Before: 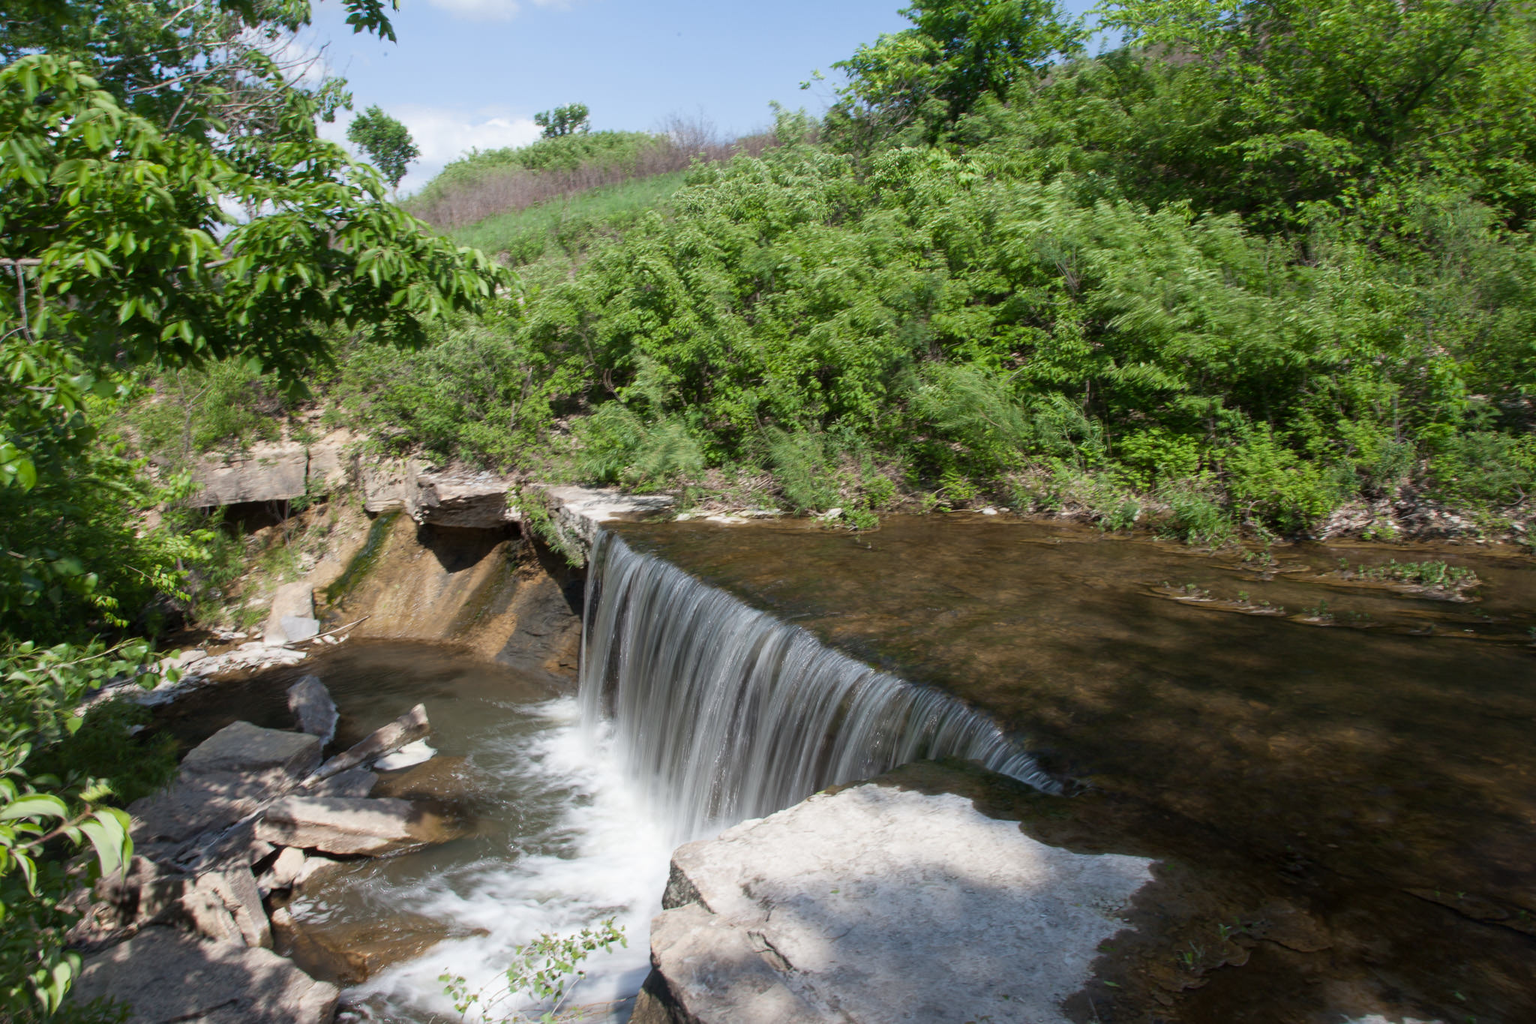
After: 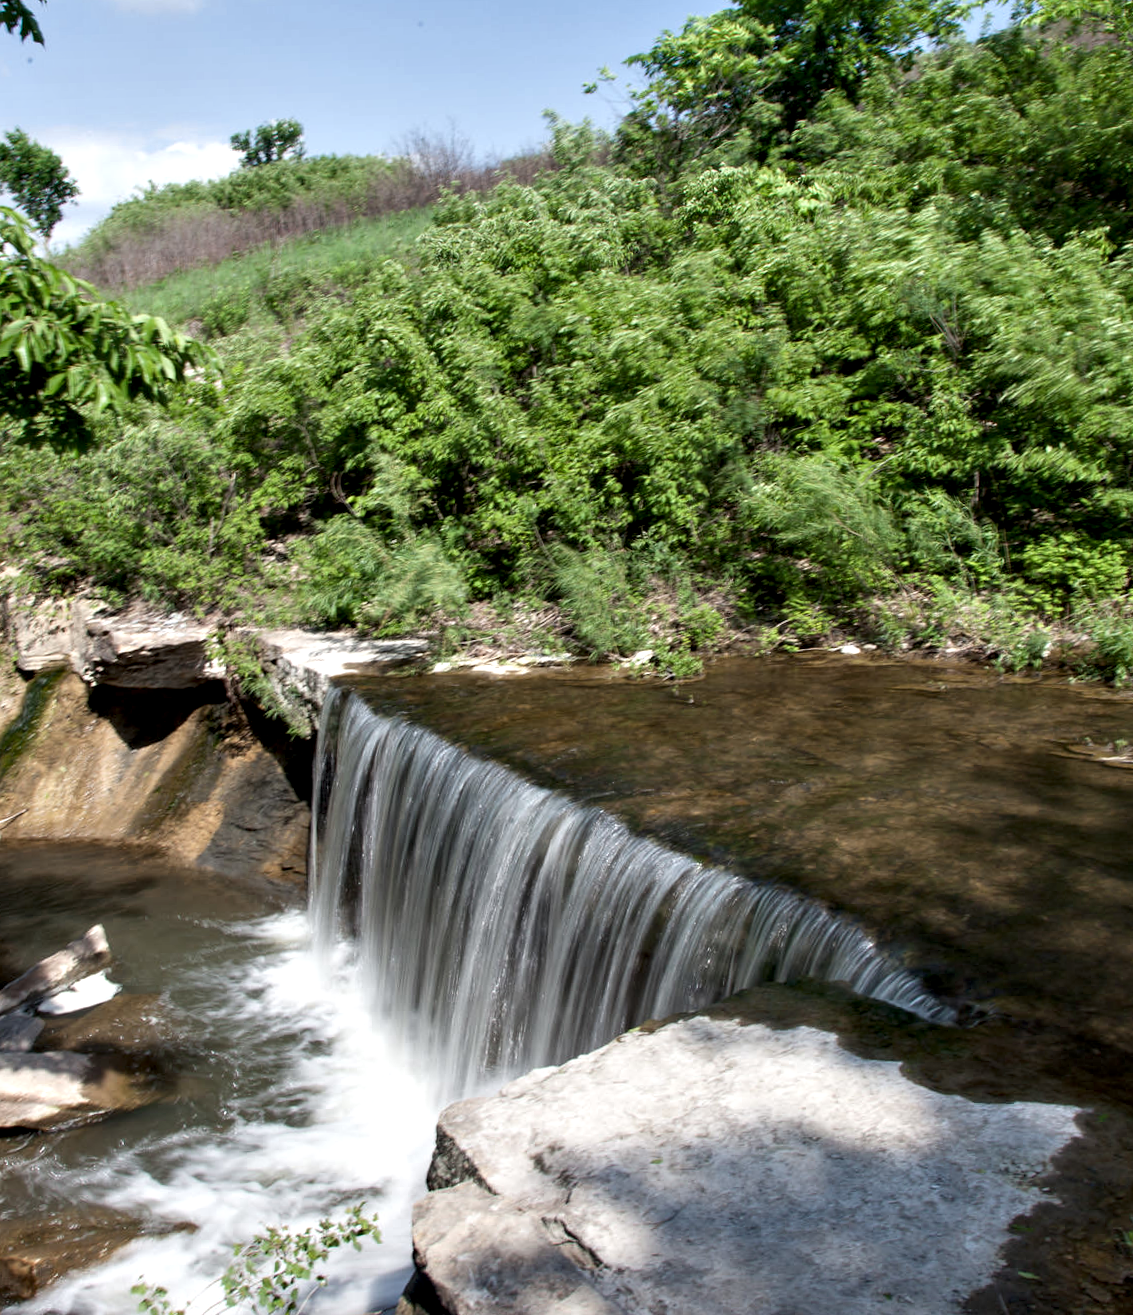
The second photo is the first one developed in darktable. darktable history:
rotate and perspective: rotation -1.42°, crop left 0.016, crop right 0.984, crop top 0.035, crop bottom 0.965
crop and rotate: left 22.516%, right 21.234%
contrast equalizer: y [[0.601, 0.6, 0.598, 0.598, 0.6, 0.601], [0.5 ×6], [0.5 ×6], [0 ×6], [0 ×6]]
